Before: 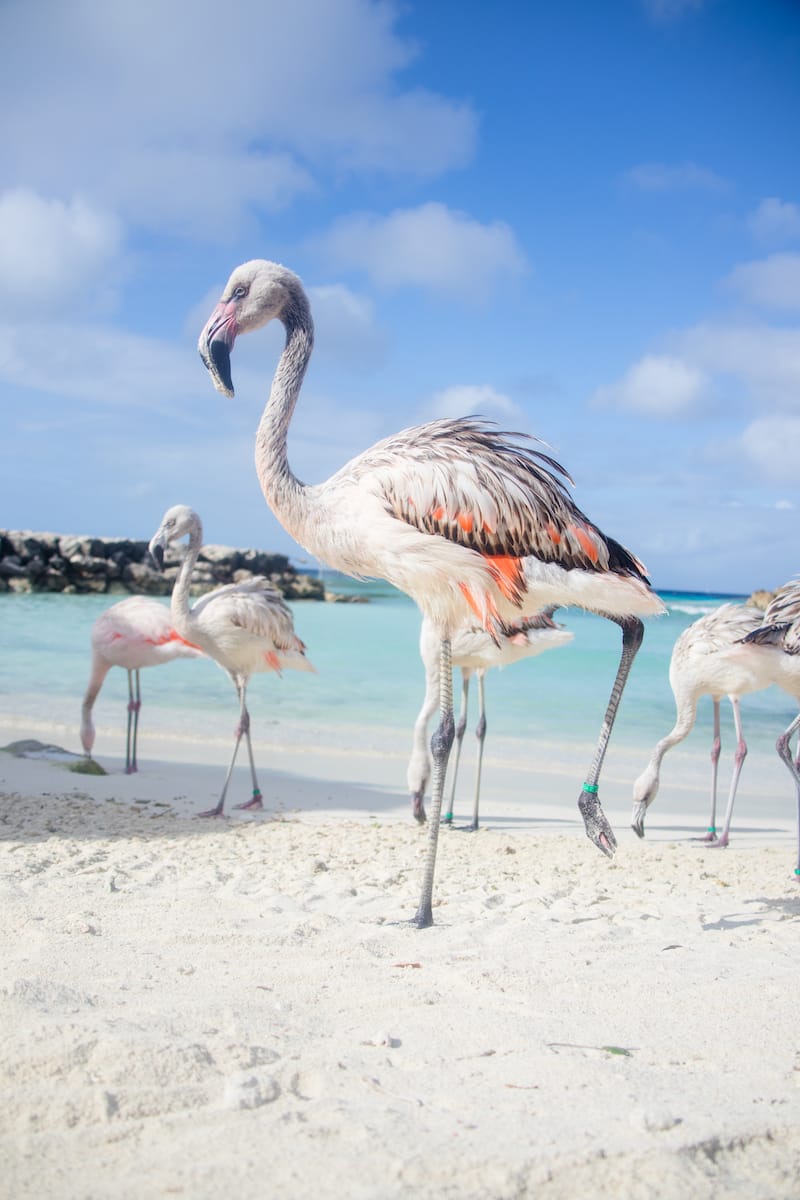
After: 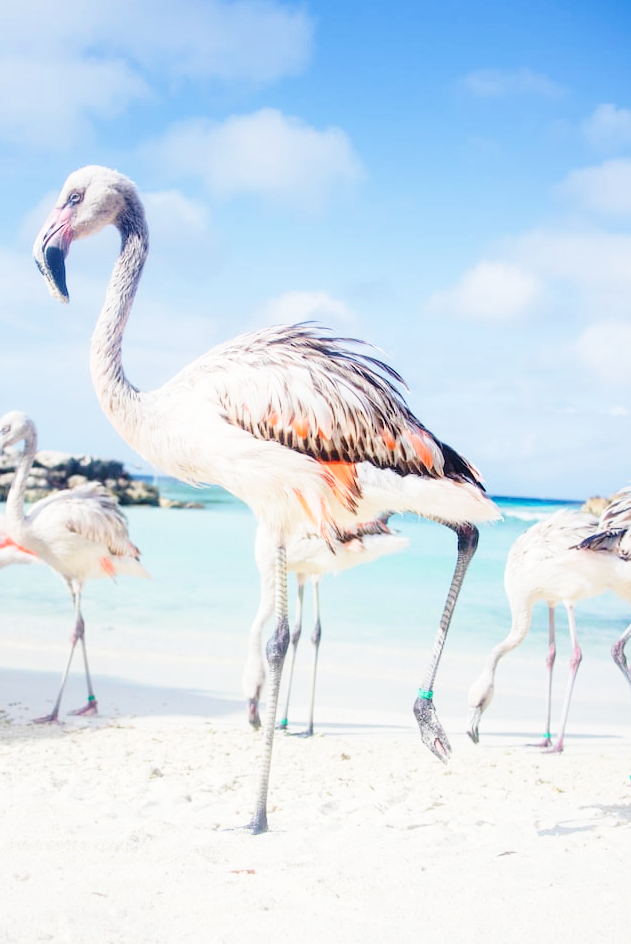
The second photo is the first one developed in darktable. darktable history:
crop and rotate: left 20.74%, top 7.912%, right 0.375%, bottom 13.378%
base curve: curves: ch0 [(0, 0) (0.028, 0.03) (0.121, 0.232) (0.46, 0.748) (0.859, 0.968) (1, 1)], preserve colors none
velvia: strength 15%
